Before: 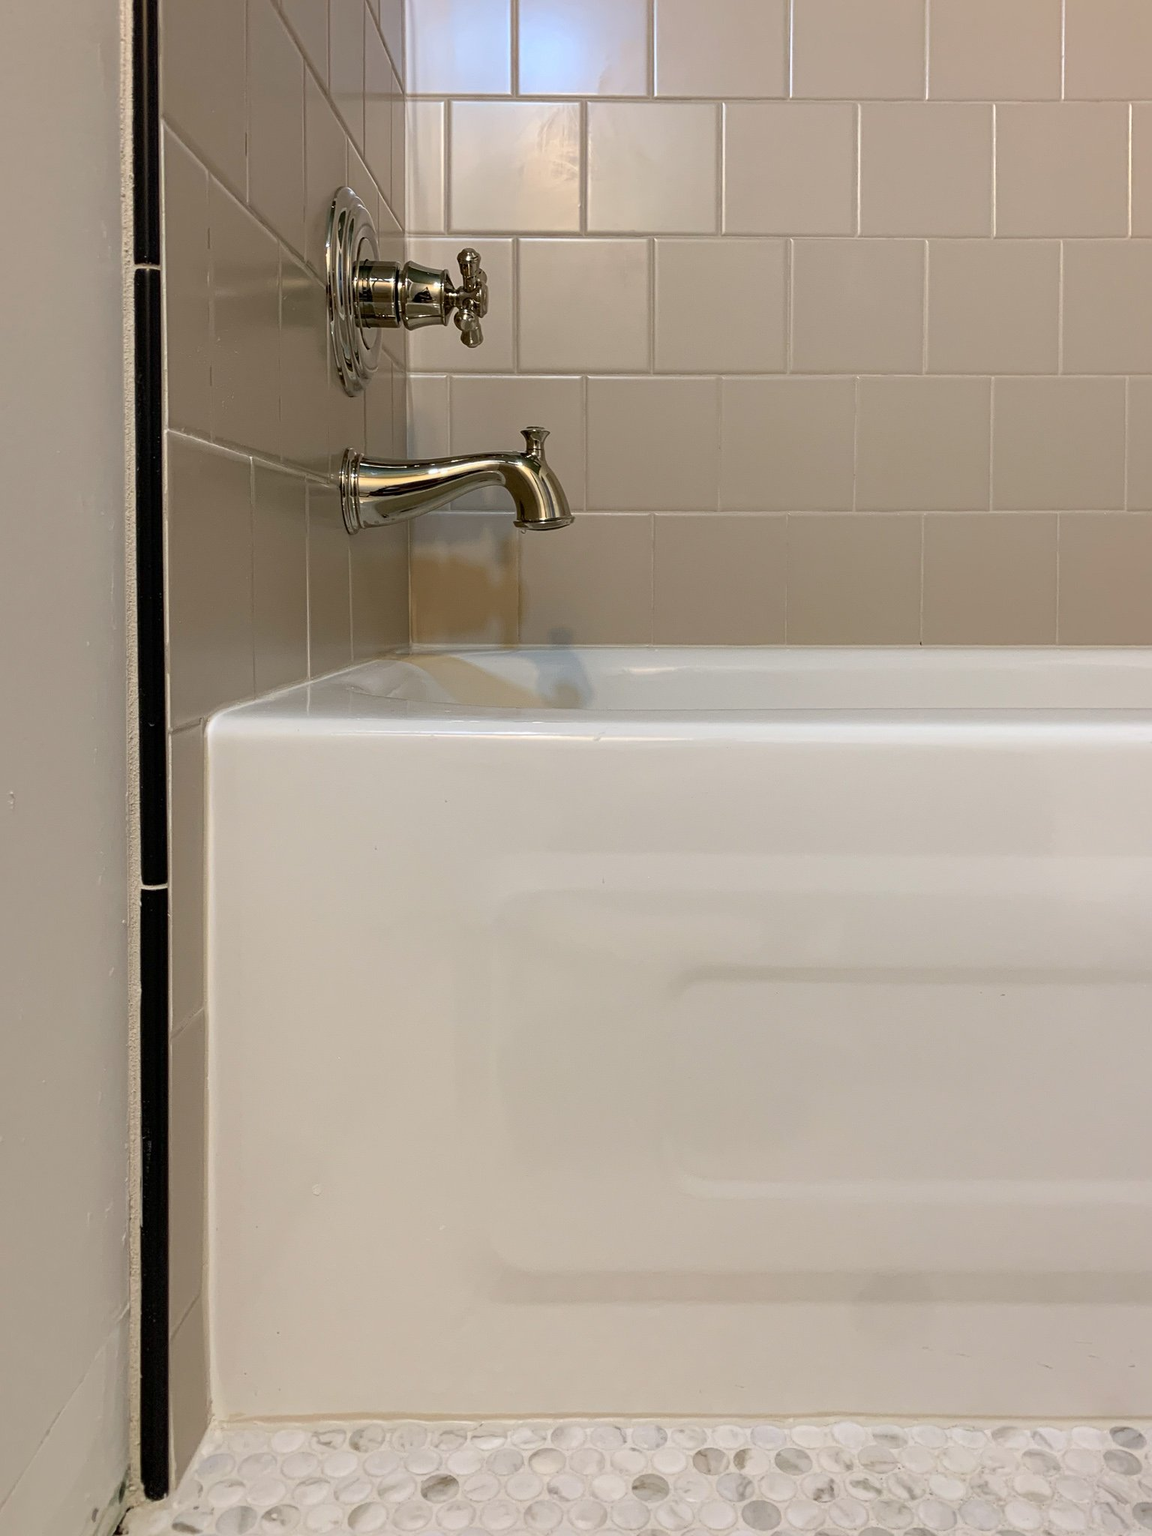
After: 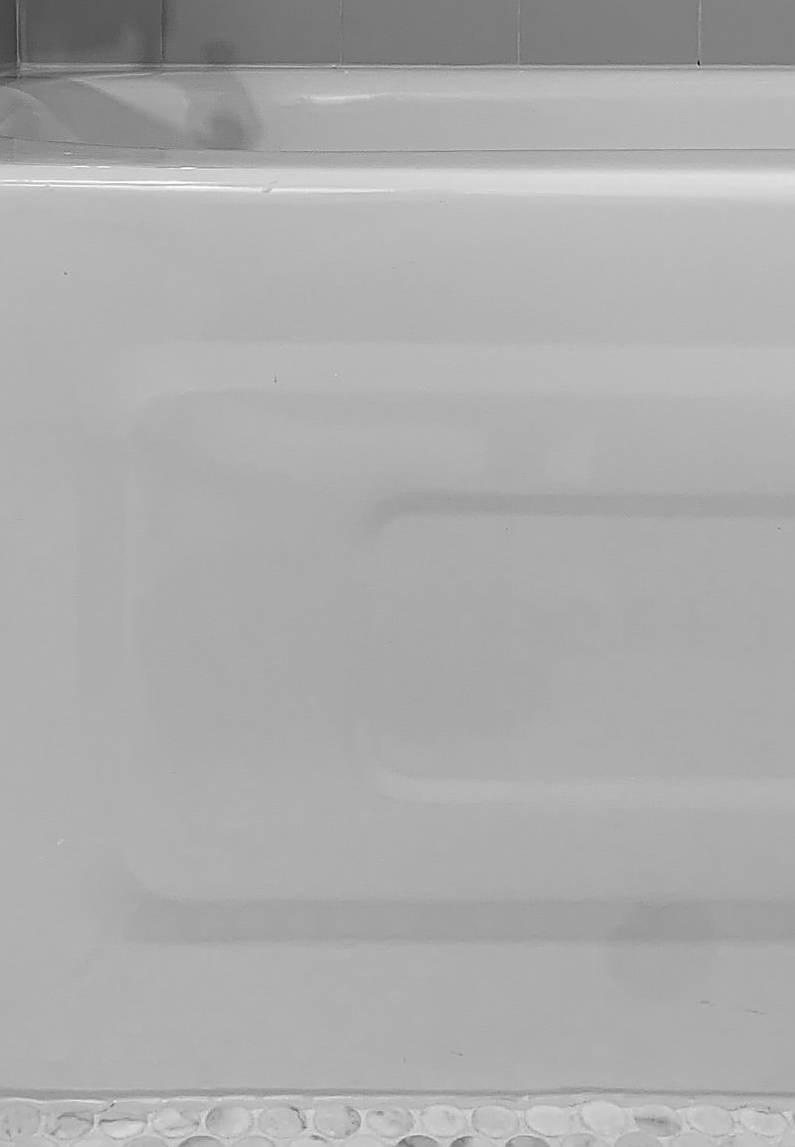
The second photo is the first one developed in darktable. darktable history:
crop: left 34.479%, top 38.822%, right 13.718%, bottom 5.172%
color calibration: output gray [0.22, 0.42, 0.37, 0], gray › normalize channels true, illuminant same as pipeline (D50), adaptation XYZ, x 0.346, y 0.359, gamut compression 0
sharpen: radius 1.4, amount 1.25, threshold 0.7
